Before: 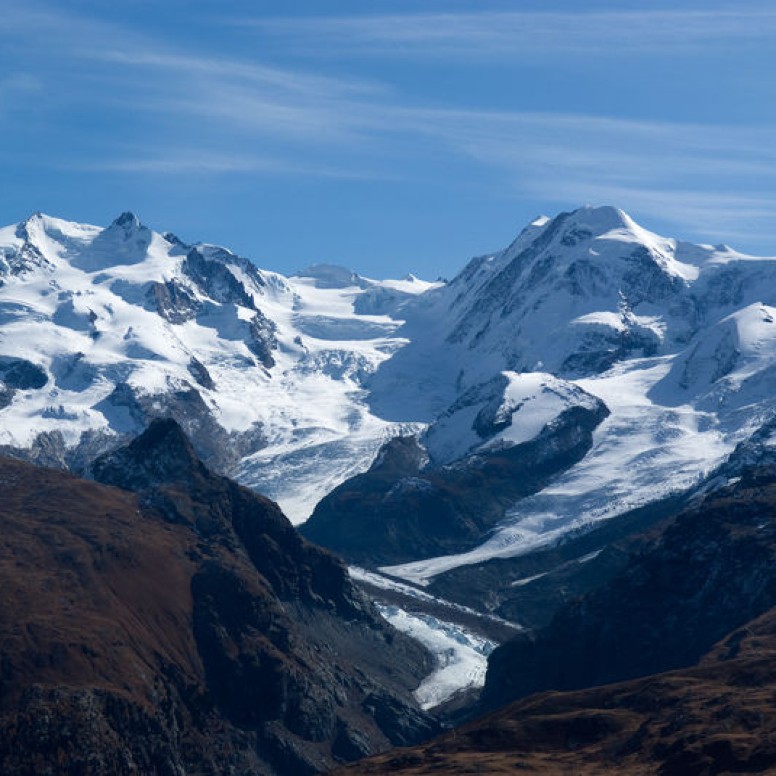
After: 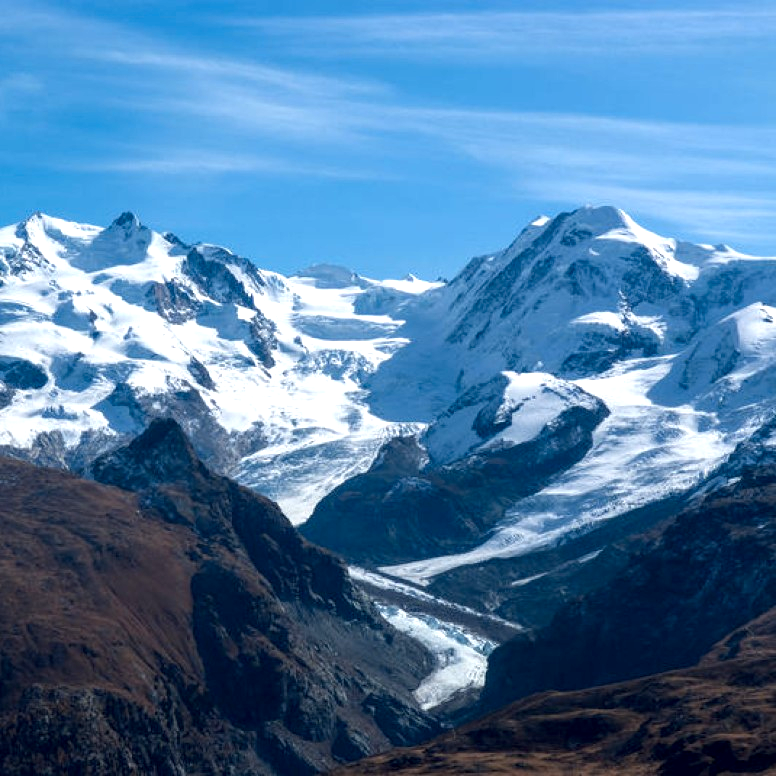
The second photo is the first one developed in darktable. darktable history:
exposure: black level correction 0.001, exposure 0.498 EV, compensate highlight preservation false
local contrast: on, module defaults
color zones: curves: ch1 [(0.263, 0.53) (0.376, 0.287) (0.487, 0.512) (0.748, 0.547) (1, 0.513)]; ch2 [(0.262, 0.45) (0.751, 0.477)]
